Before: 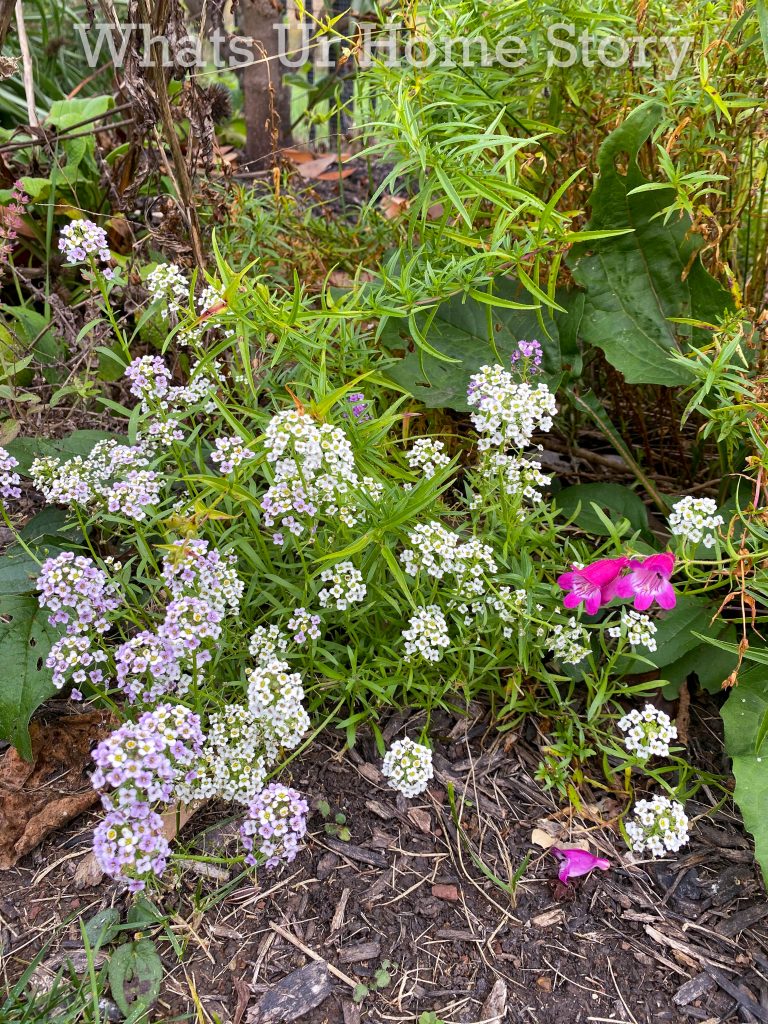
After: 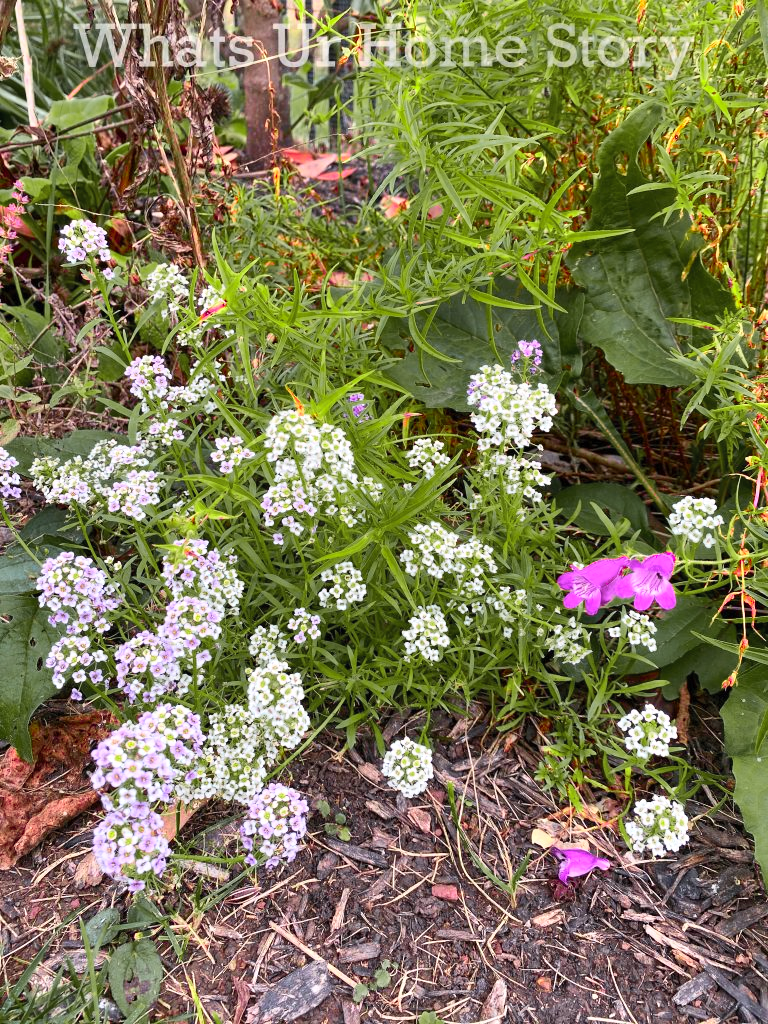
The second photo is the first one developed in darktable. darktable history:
contrast brightness saturation: contrast 0.2, brightness 0.16, saturation 0.22
color zones: curves: ch0 [(0, 0.533) (0.126, 0.533) (0.234, 0.533) (0.368, 0.357) (0.5, 0.5) (0.625, 0.5) (0.74, 0.637) (0.875, 0.5)]; ch1 [(0.004, 0.708) (0.129, 0.662) (0.25, 0.5) (0.375, 0.331) (0.496, 0.396) (0.625, 0.649) (0.739, 0.26) (0.875, 0.5) (1, 0.478)]; ch2 [(0, 0.409) (0.132, 0.403) (0.236, 0.558) (0.379, 0.448) (0.5, 0.5) (0.625, 0.5) (0.691, 0.39) (0.875, 0.5)]
